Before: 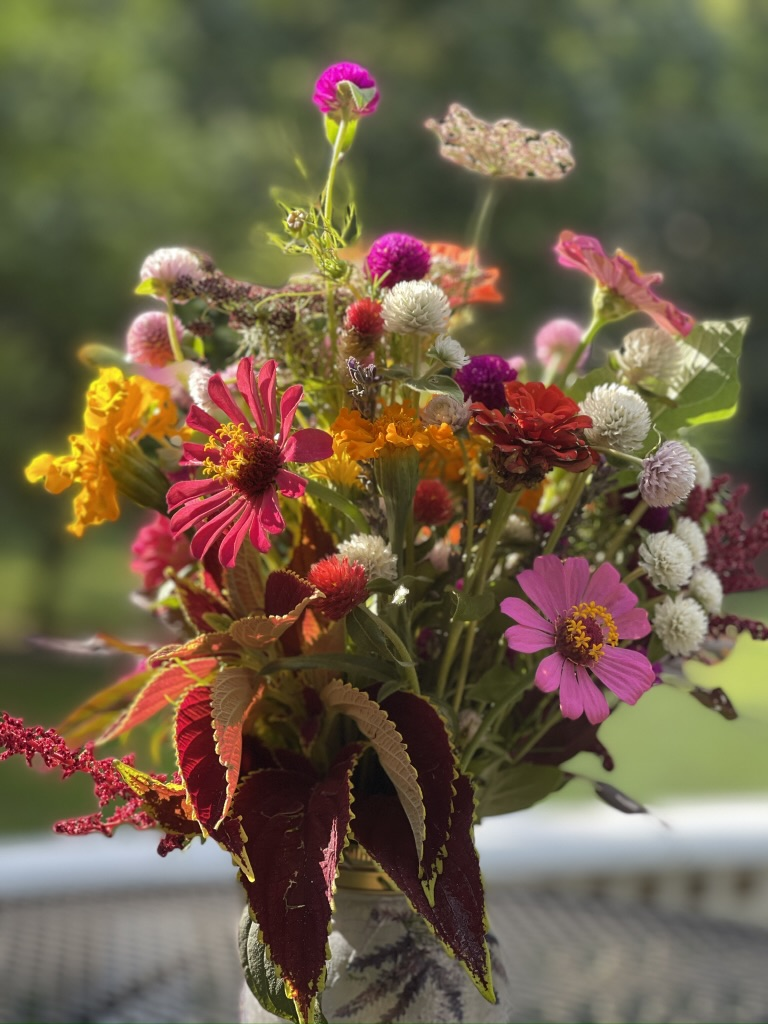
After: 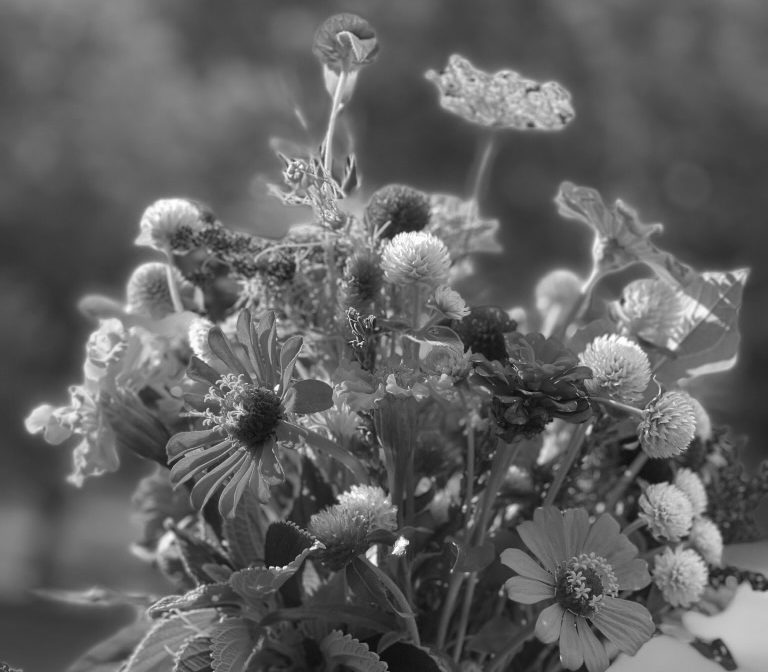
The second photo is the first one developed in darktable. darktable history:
monochrome: on, module defaults
crop and rotate: top 4.848%, bottom 29.503%
color correction: highlights a* -10.04, highlights b* -10.37
